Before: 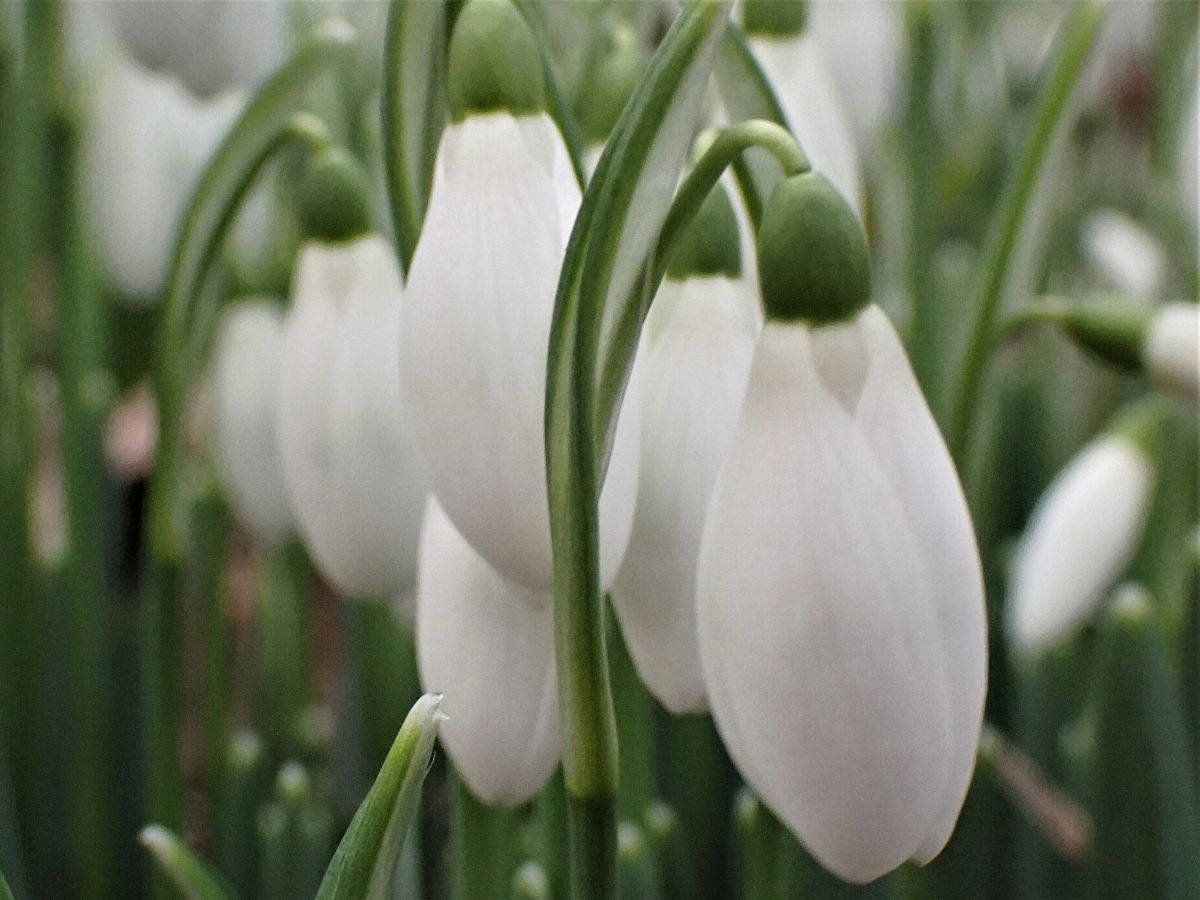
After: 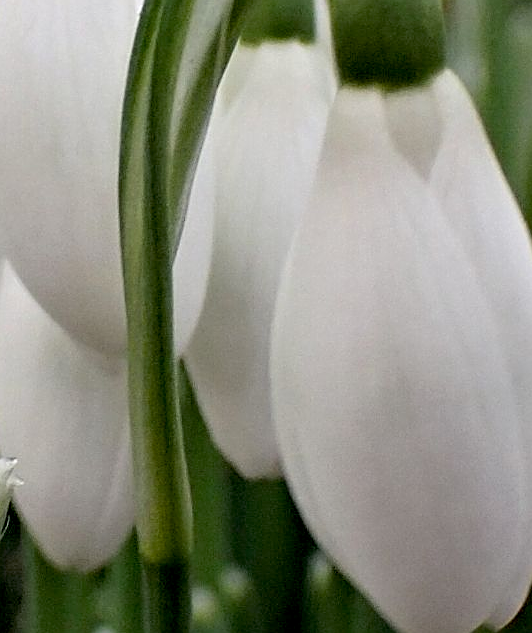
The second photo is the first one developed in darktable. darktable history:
exposure: black level correction 0.011, compensate highlight preservation false
sharpen: on, module defaults
crop: left 35.521%, top 26.135%, right 20.075%, bottom 3.427%
